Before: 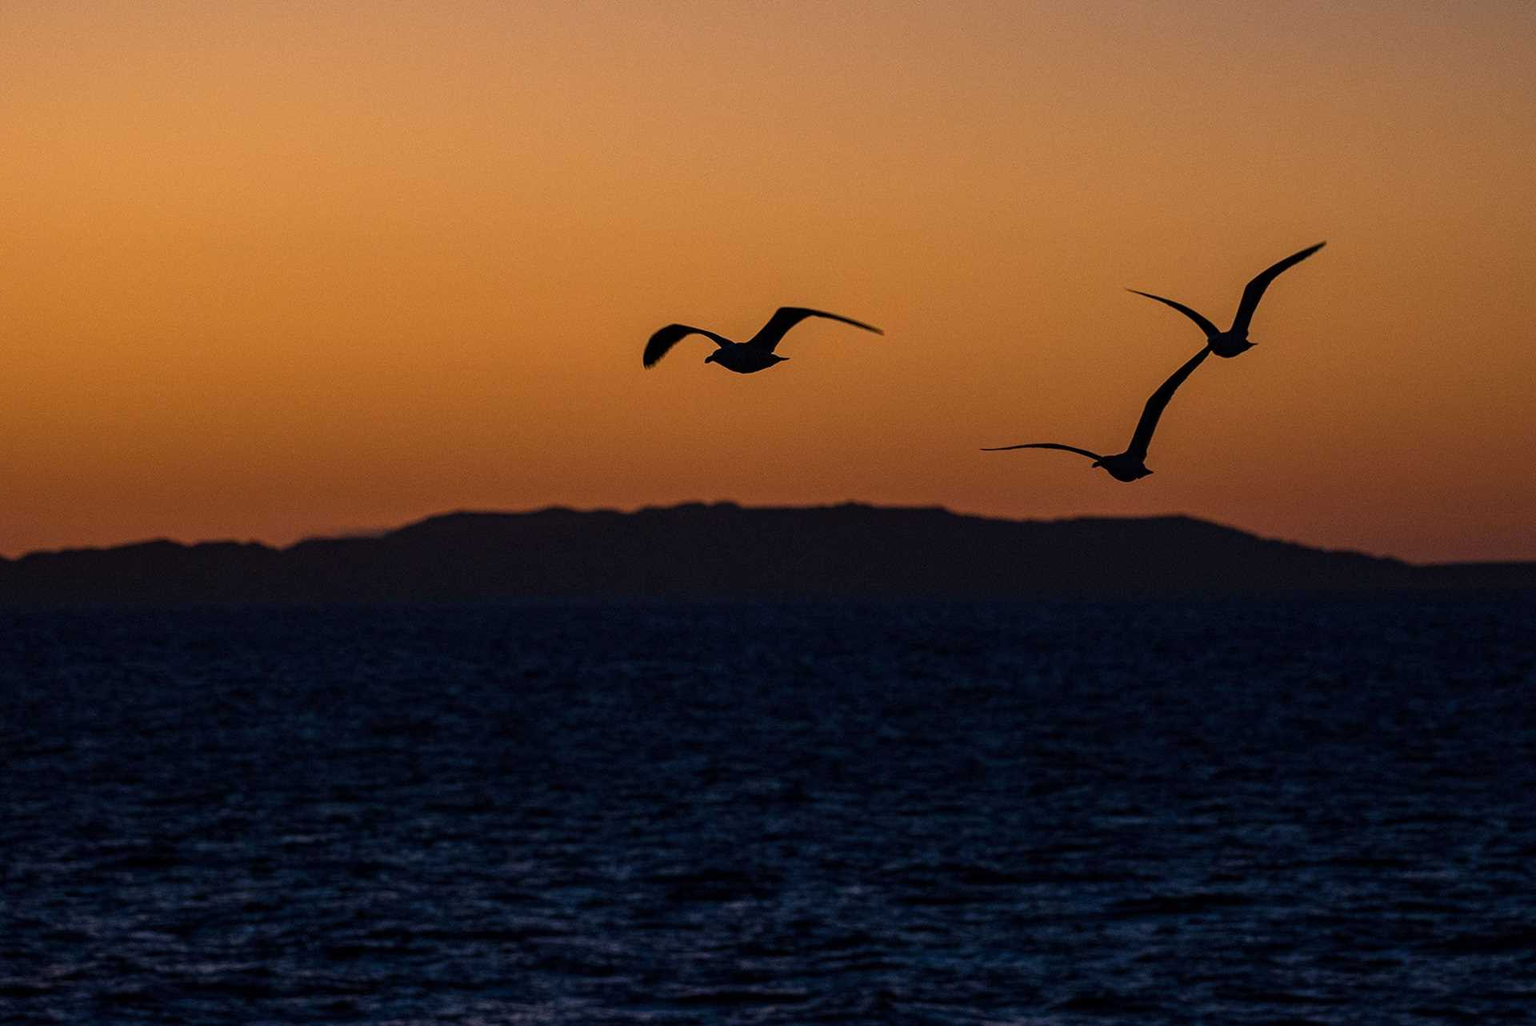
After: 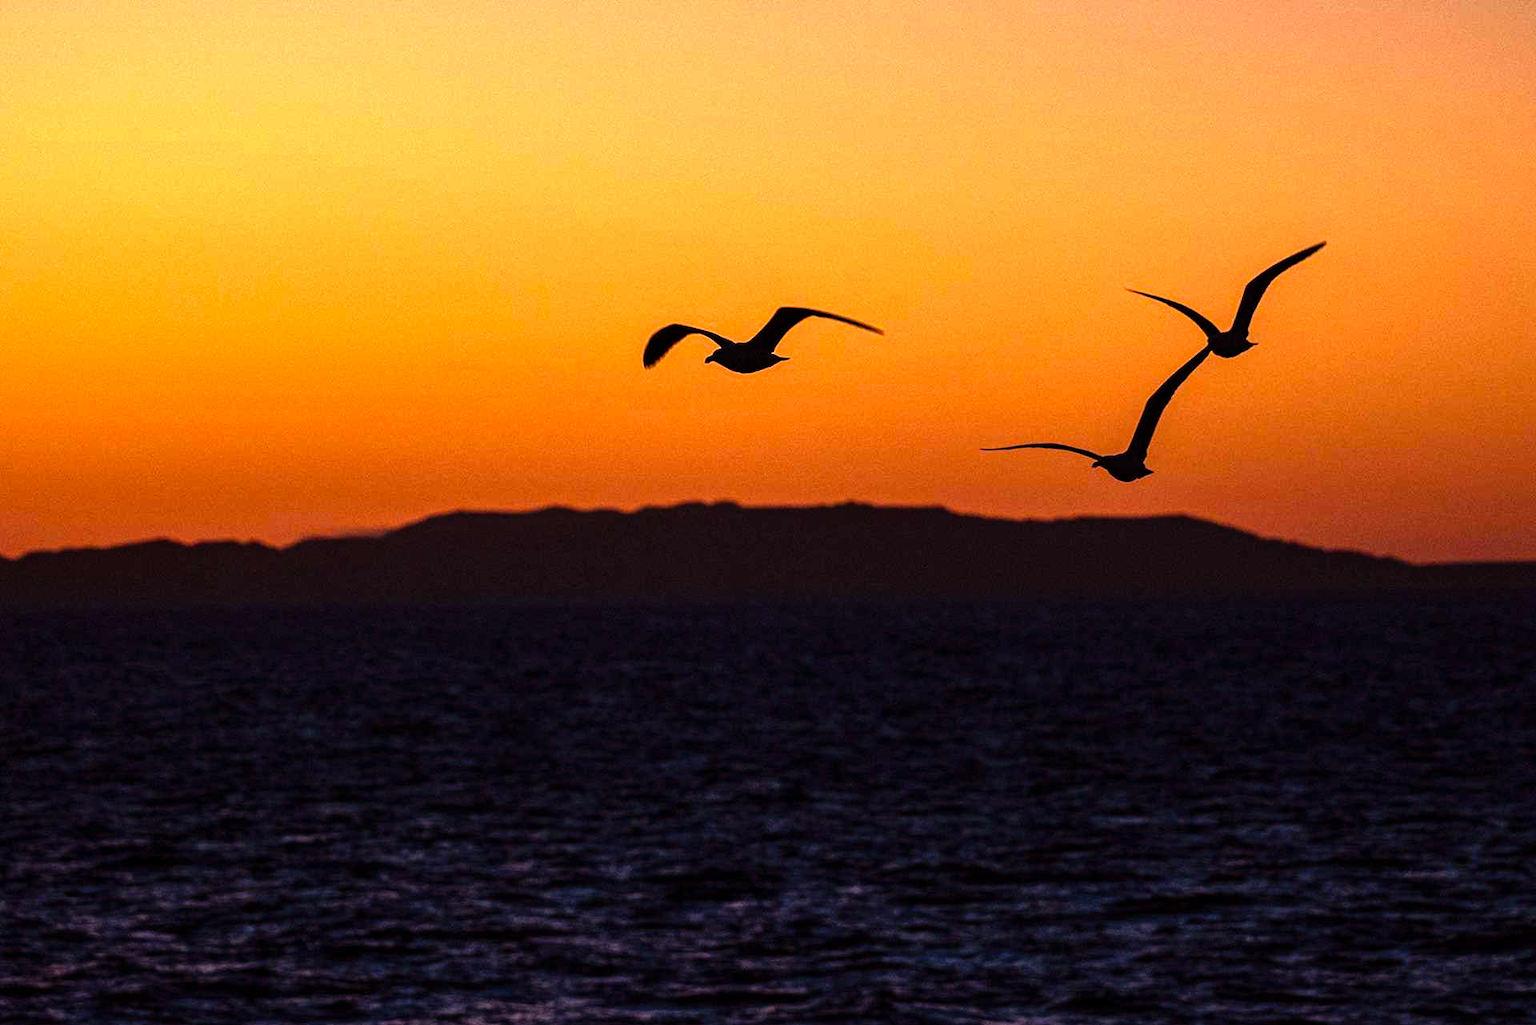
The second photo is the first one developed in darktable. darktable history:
levels: mode automatic, black 0.023%, white 99.97%, levels [0.062, 0.494, 0.925]
rgb levels: mode RGB, independent channels, levels [[0, 0.5, 1], [0, 0.521, 1], [0, 0.536, 1]]
